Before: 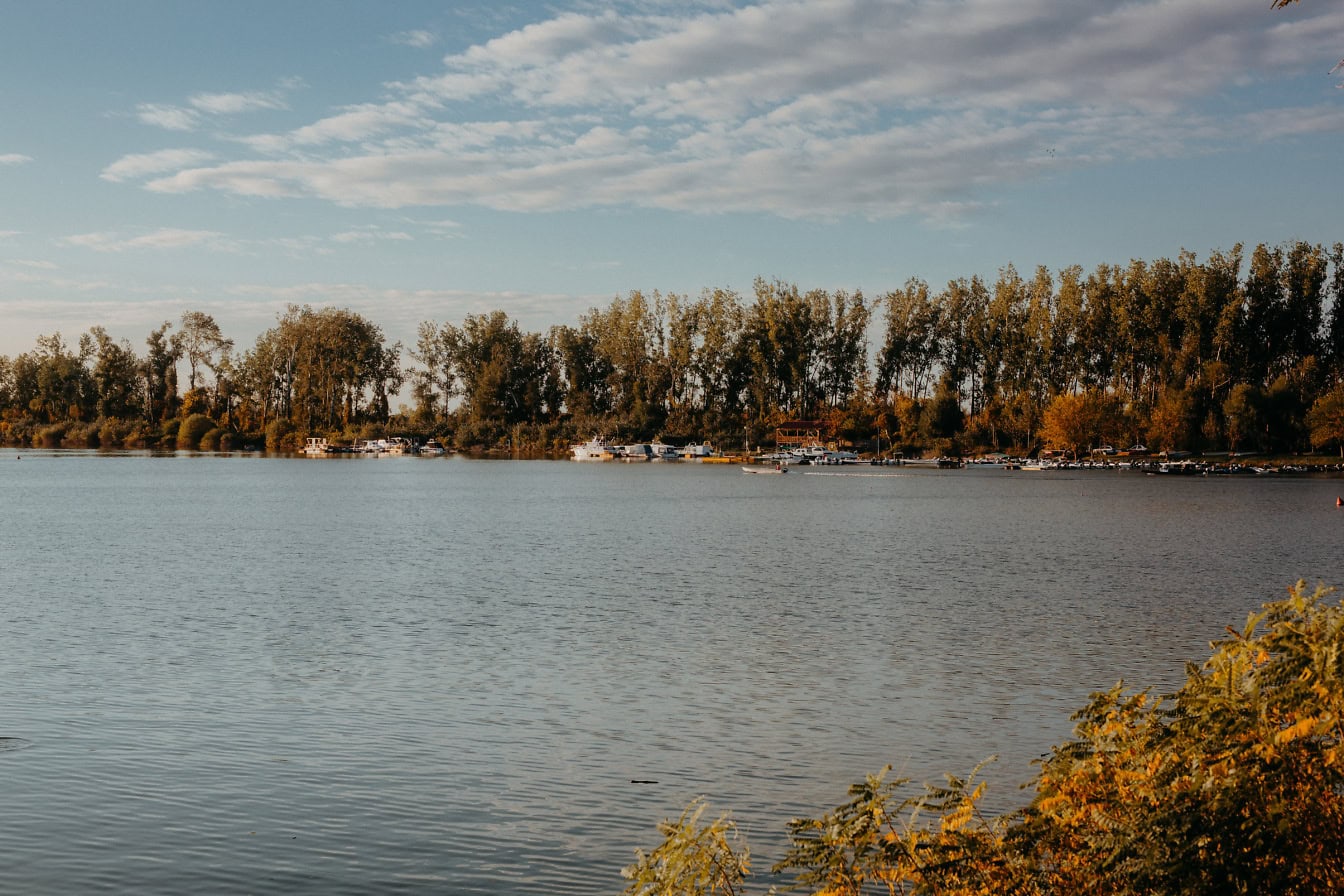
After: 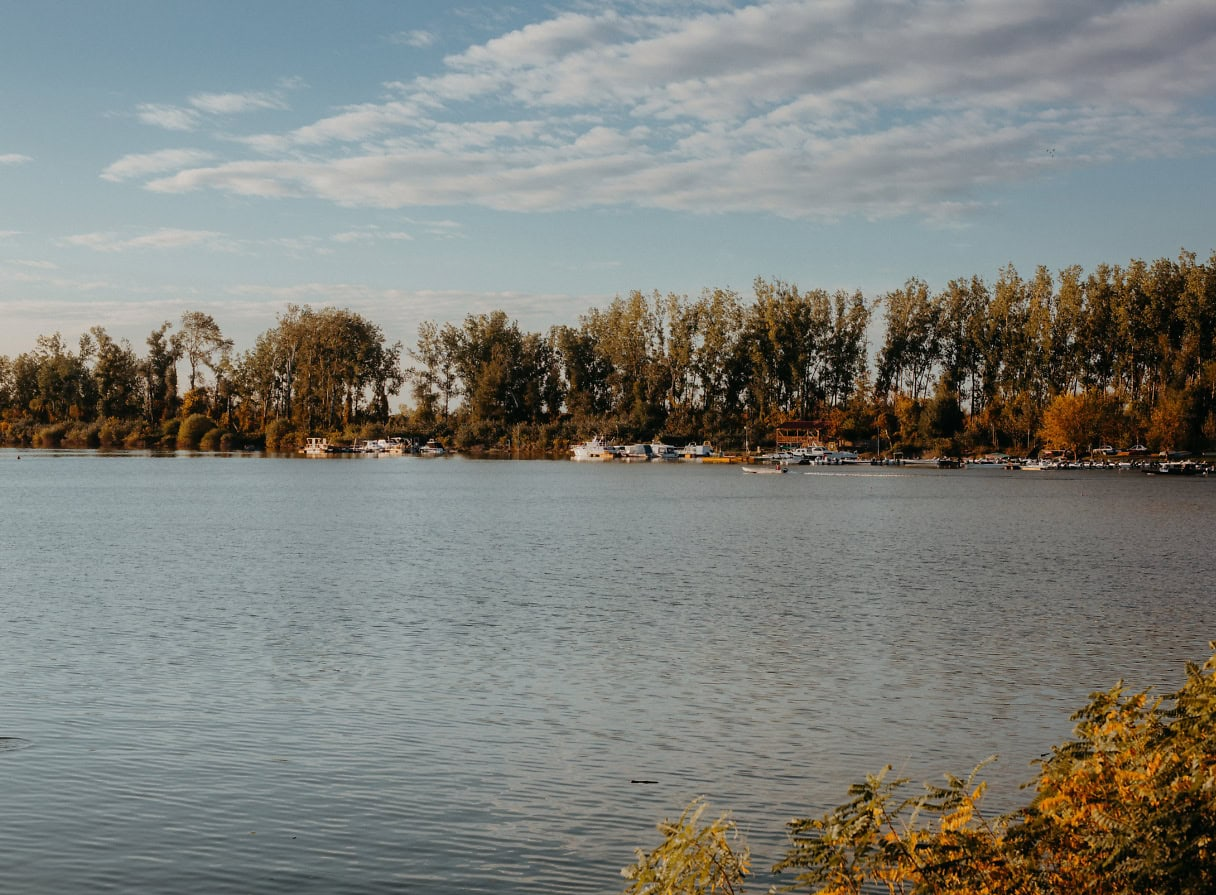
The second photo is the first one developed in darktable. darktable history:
tone equalizer: edges refinement/feathering 500, mask exposure compensation -1.57 EV, preserve details no
crop: right 9.521%, bottom 0.027%
